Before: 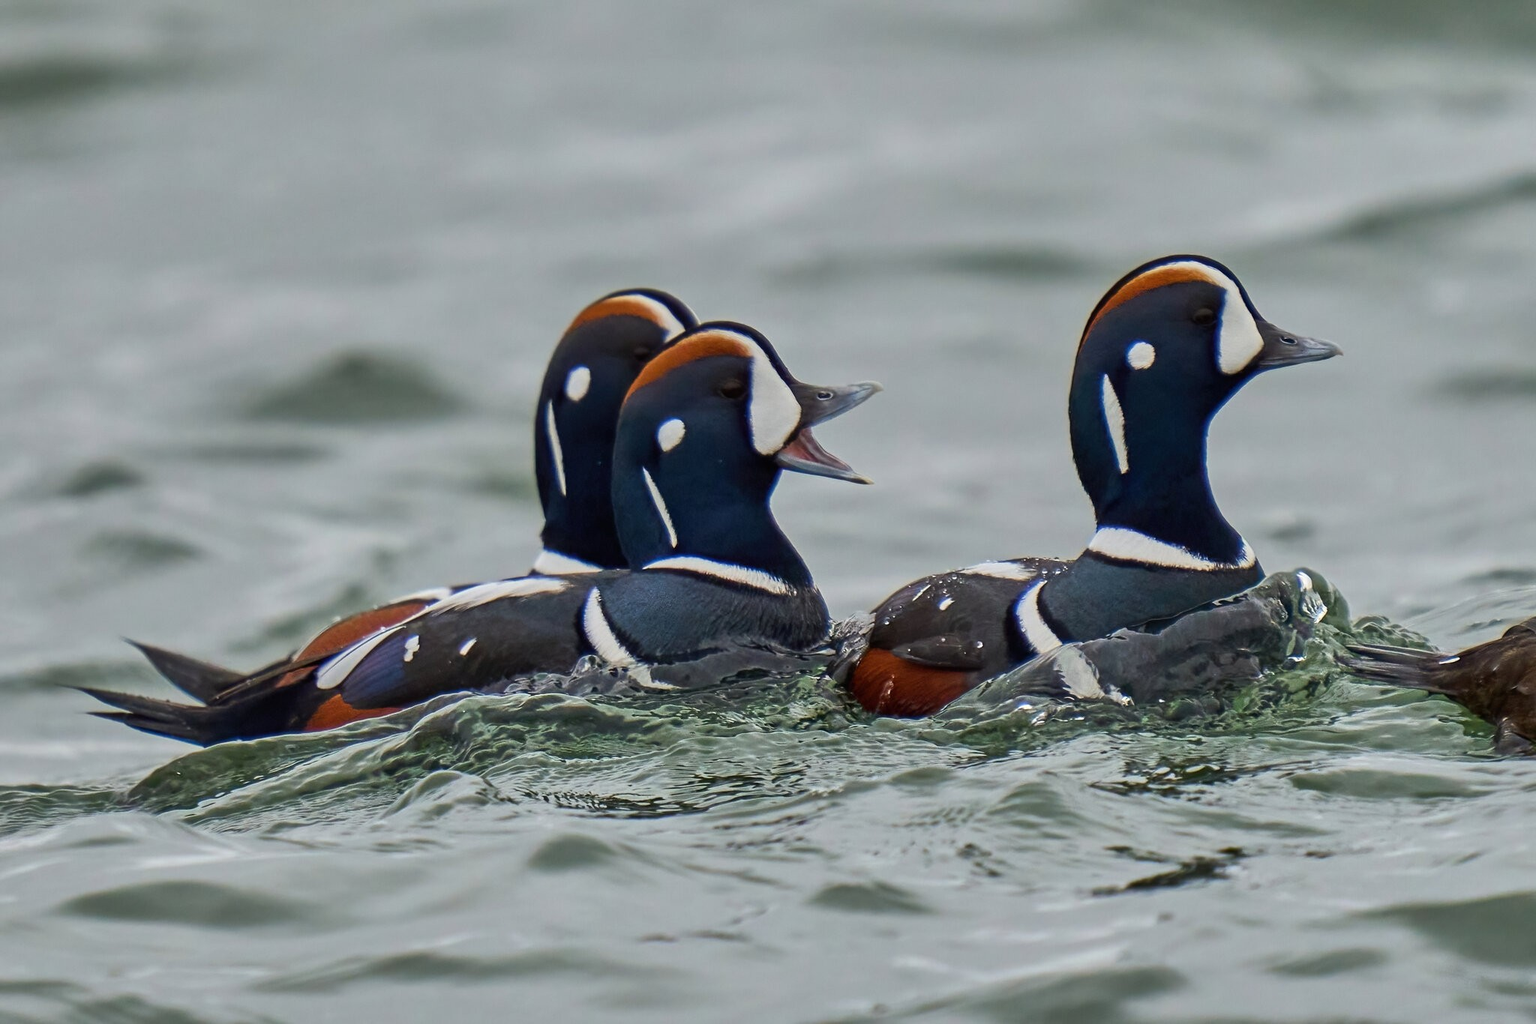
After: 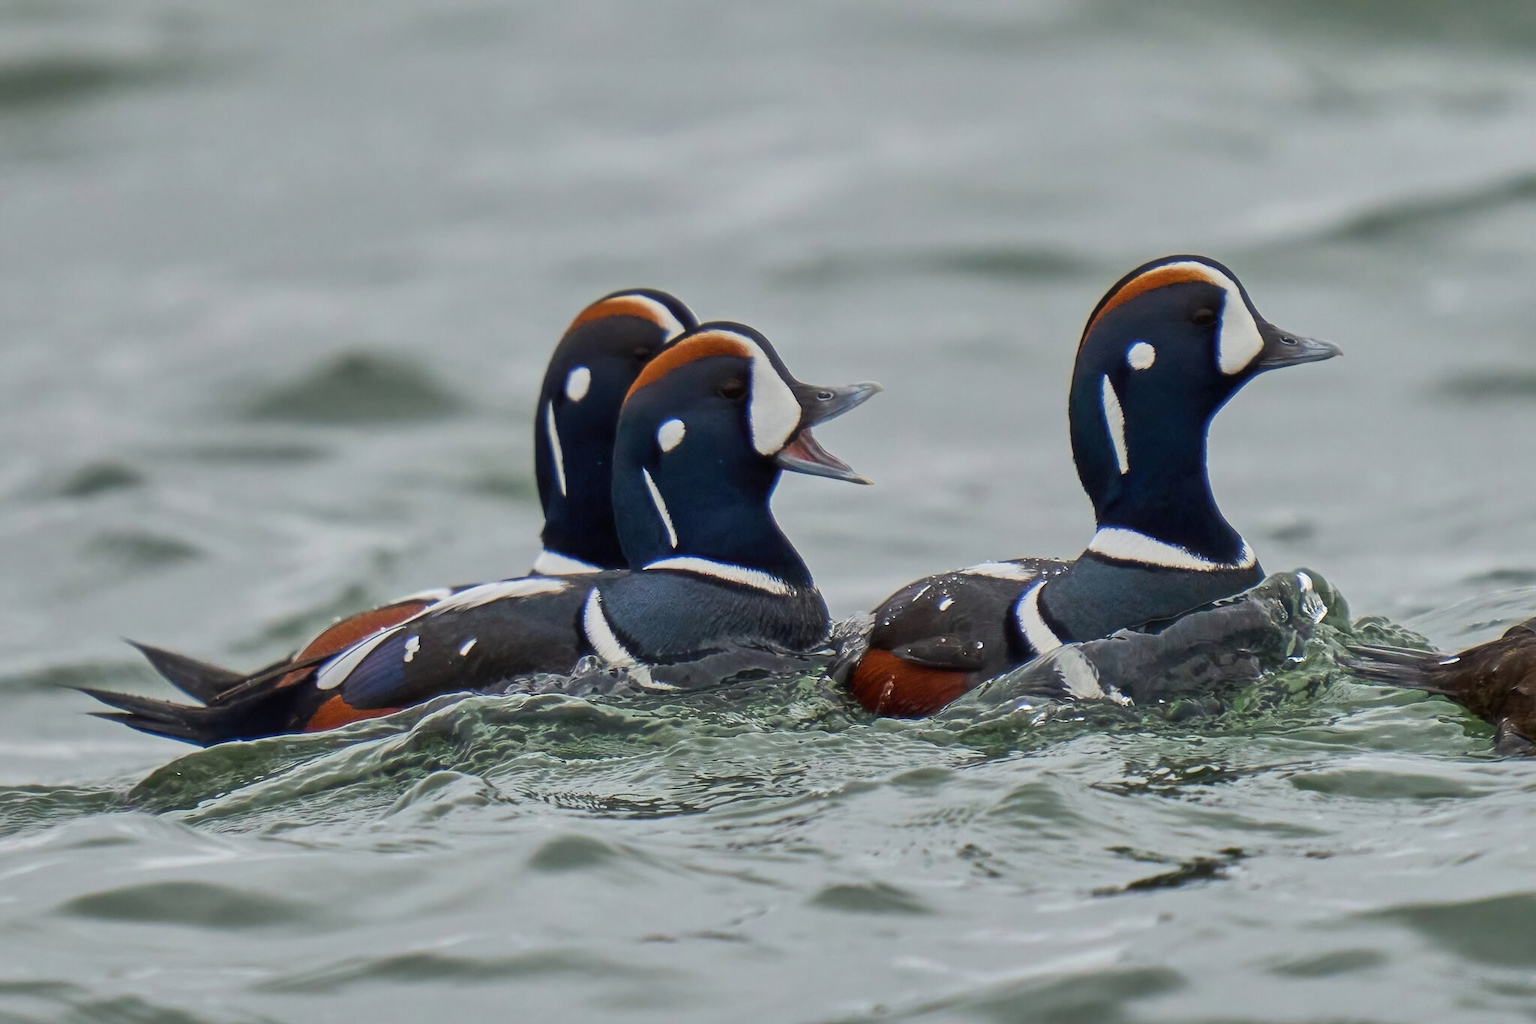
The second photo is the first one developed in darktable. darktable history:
haze removal: strength -0.093, compatibility mode true, adaptive false
